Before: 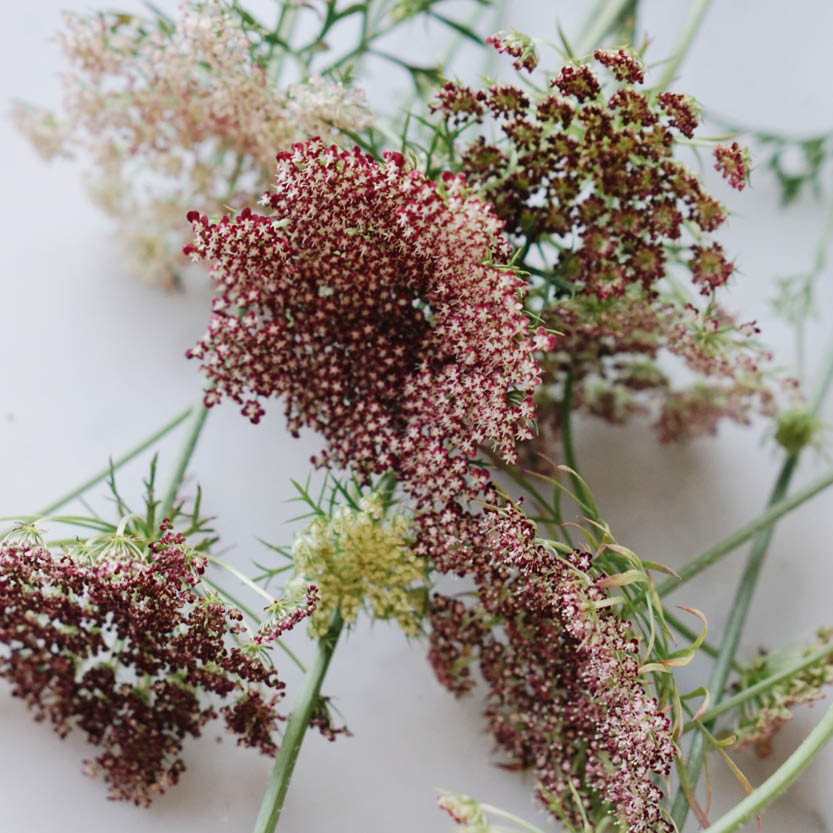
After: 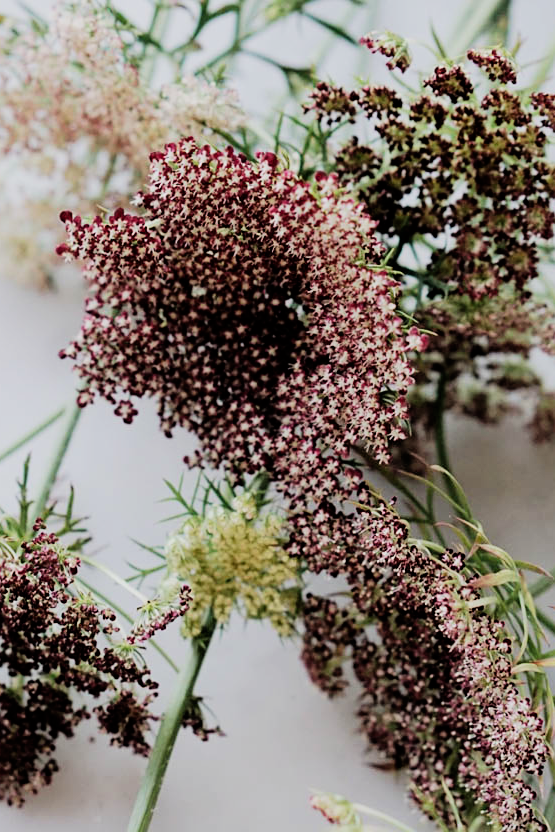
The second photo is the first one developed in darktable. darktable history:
crop and rotate: left 15.446%, right 17.836%
sharpen: amount 0.2
filmic rgb: black relative exposure -5 EV, hardness 2.88, contrast 1.4, highlights saturation mix -30%
